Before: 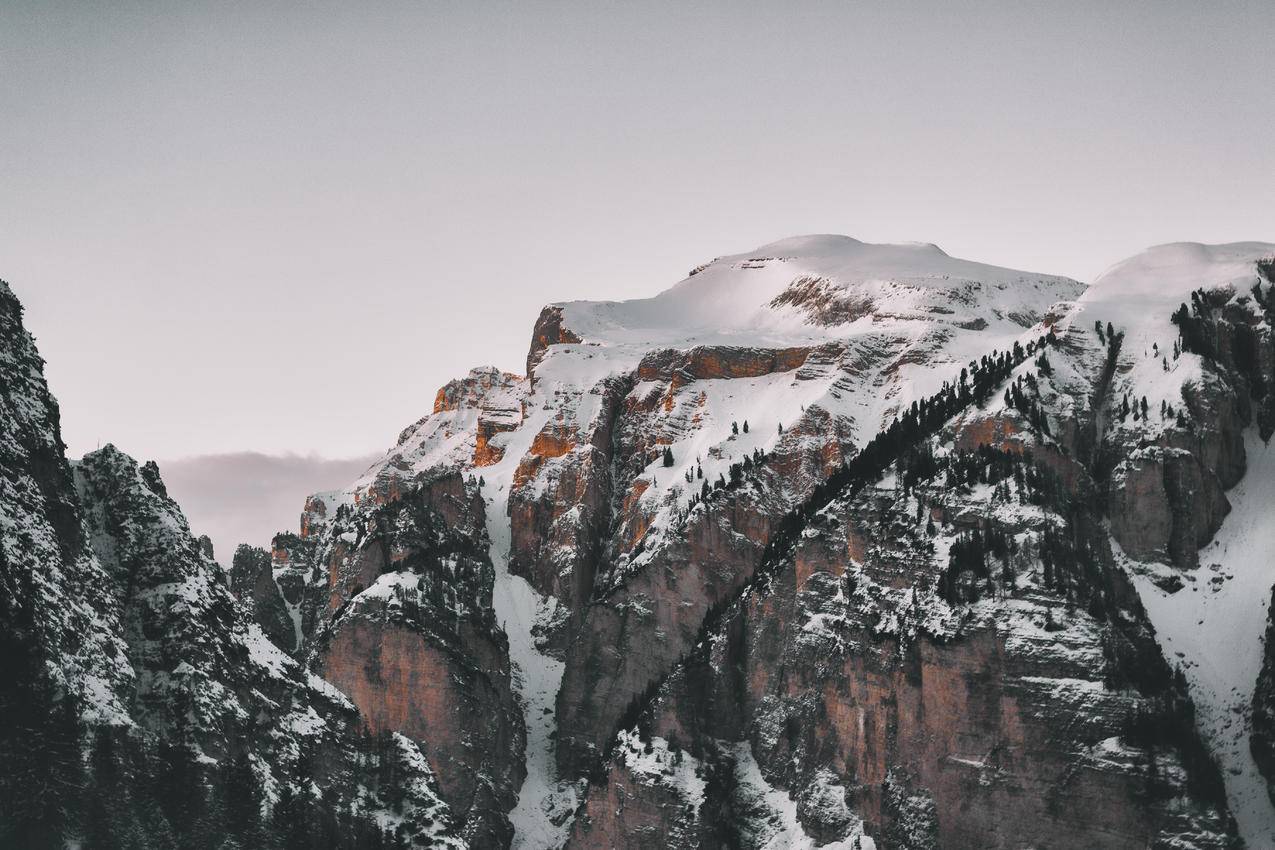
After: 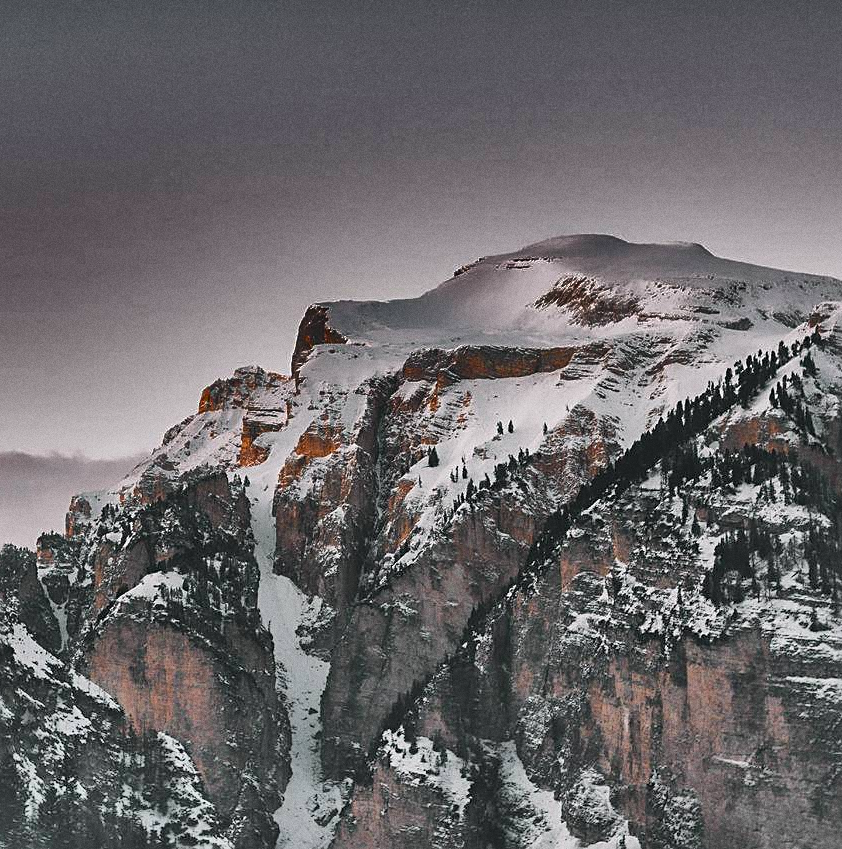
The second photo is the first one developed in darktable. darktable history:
crop and rotate: left 18.442%, right 15.508%
sharpen: on, module defaults
shadows and highlights: radius 123.98, shadows 100, white point adjustment -3, highlights -100, highlights color adjustment 89.84%, soften with gaussian
grain: coarseness 0.09 ISO
